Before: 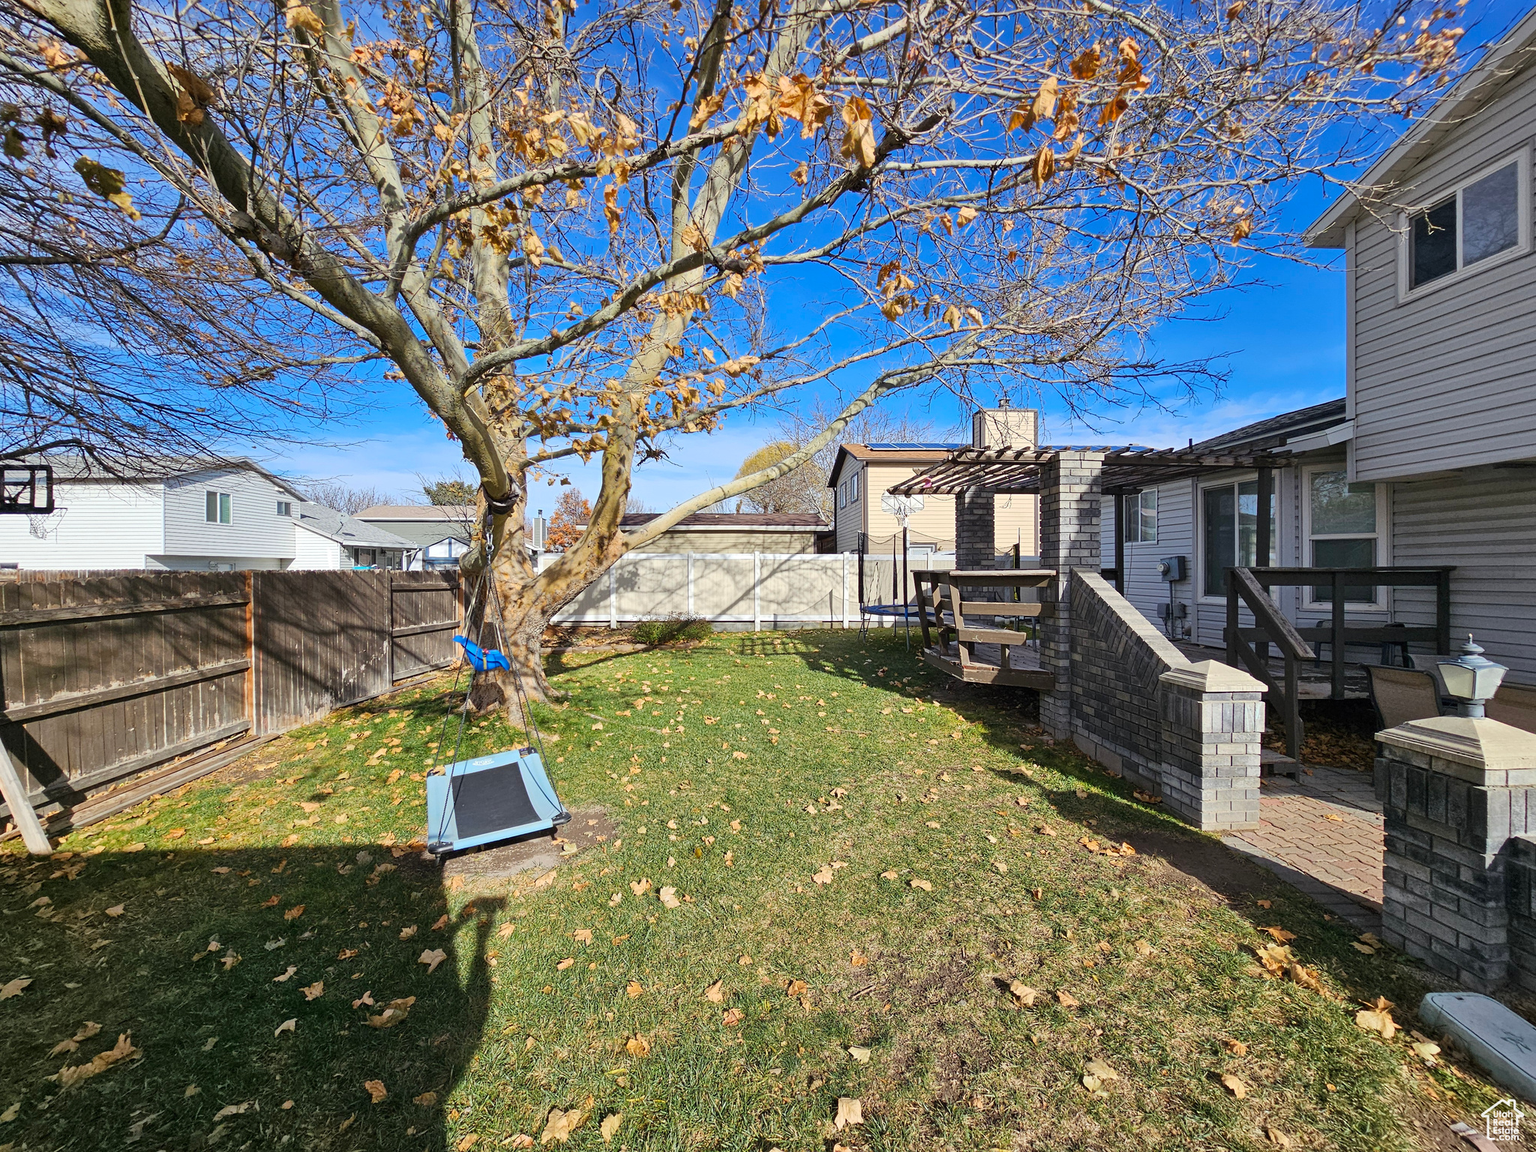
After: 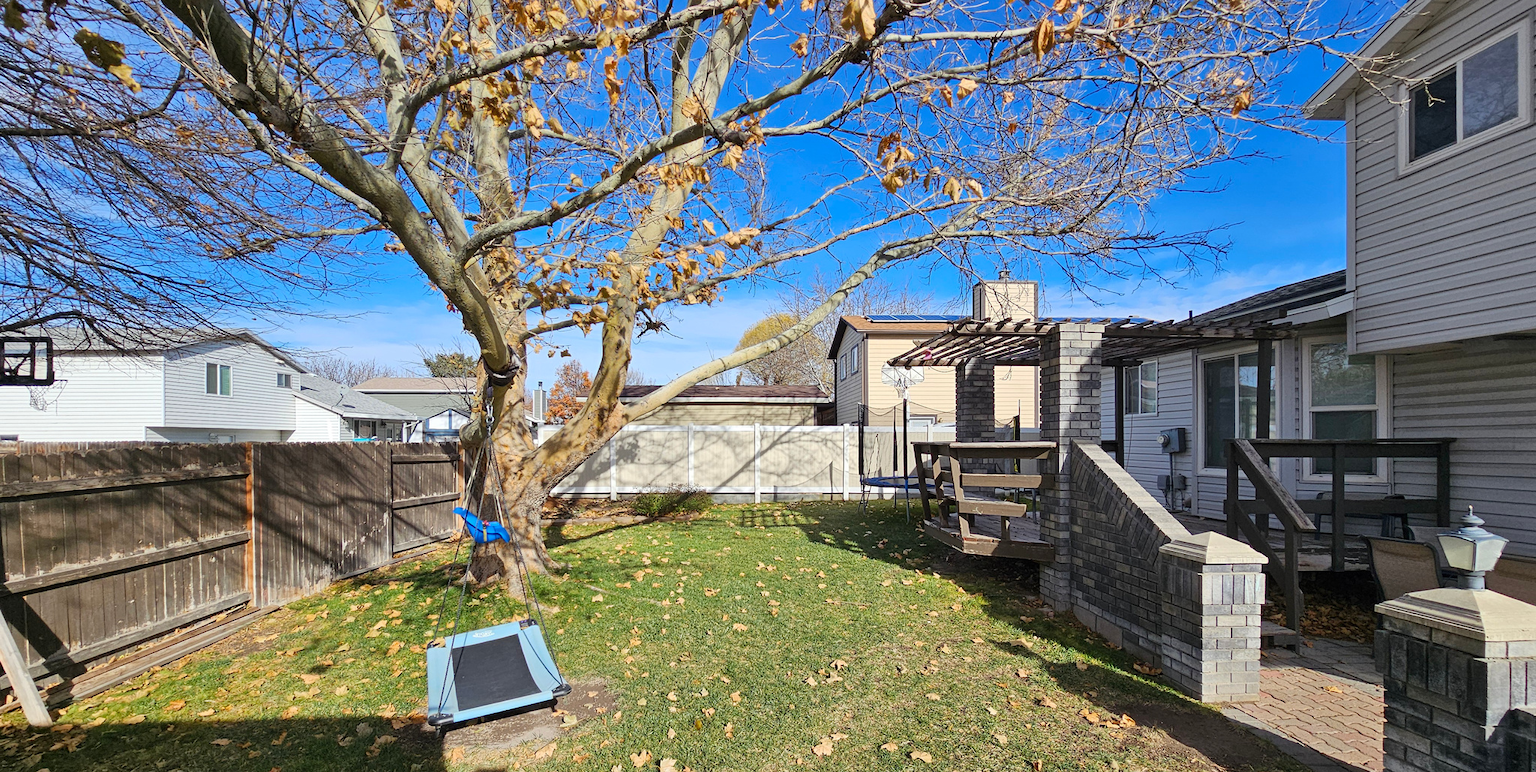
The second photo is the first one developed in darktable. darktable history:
exposure: compensate exposure bias true, compensate highlight preservation false
crop: top 11.147%, bottom 21.75%
